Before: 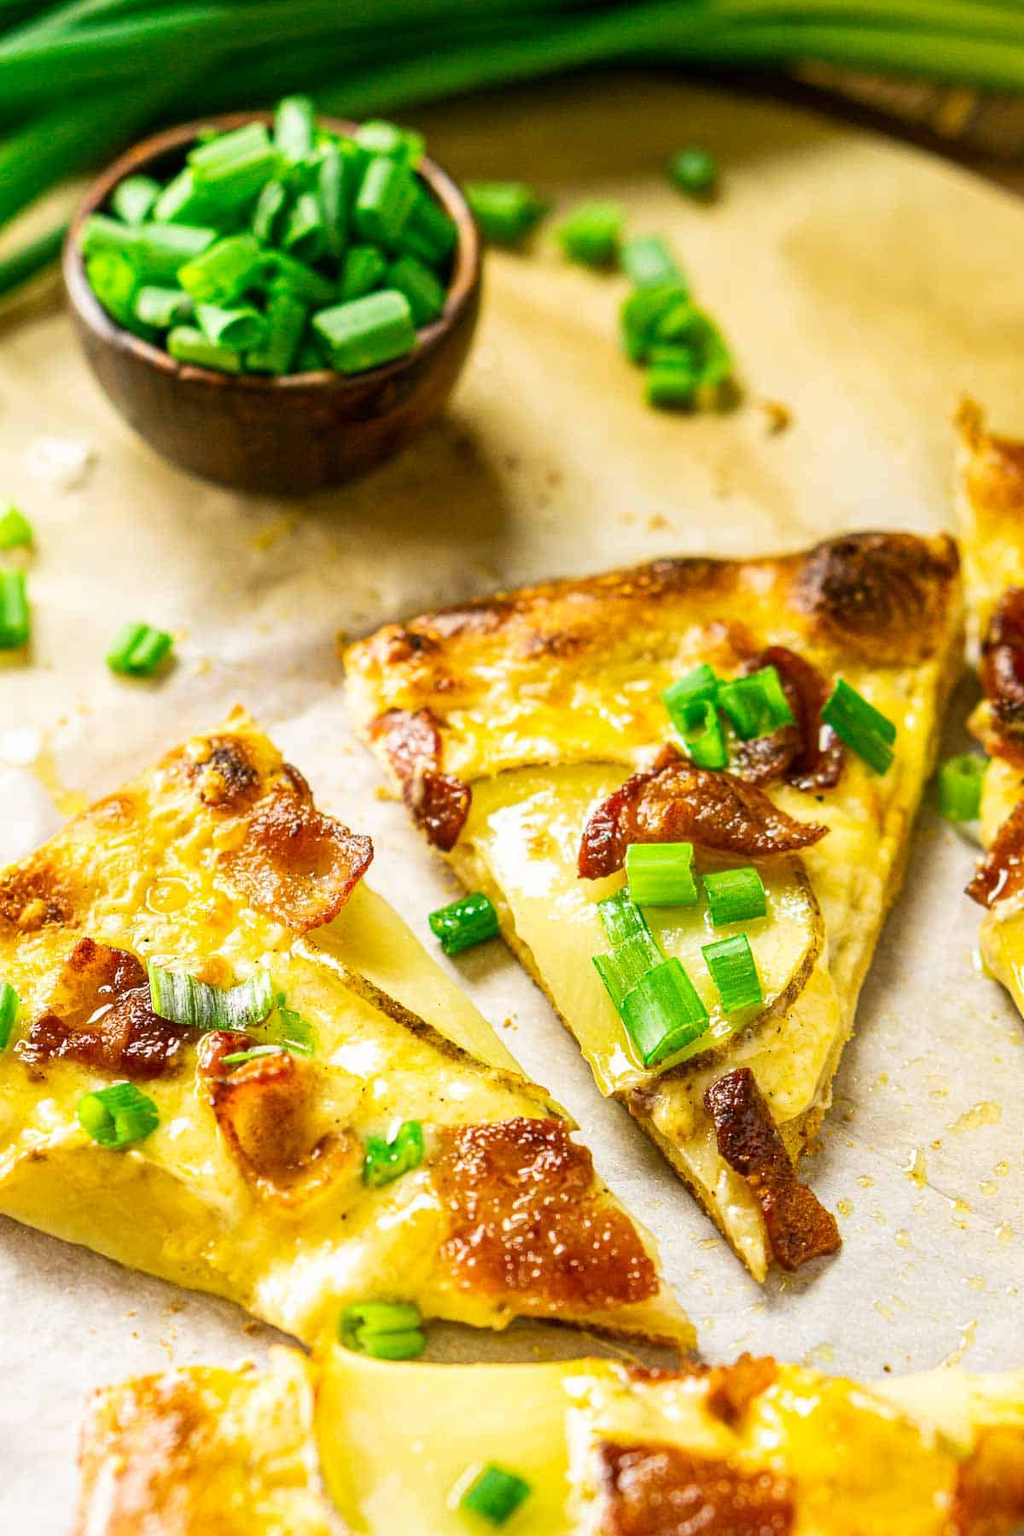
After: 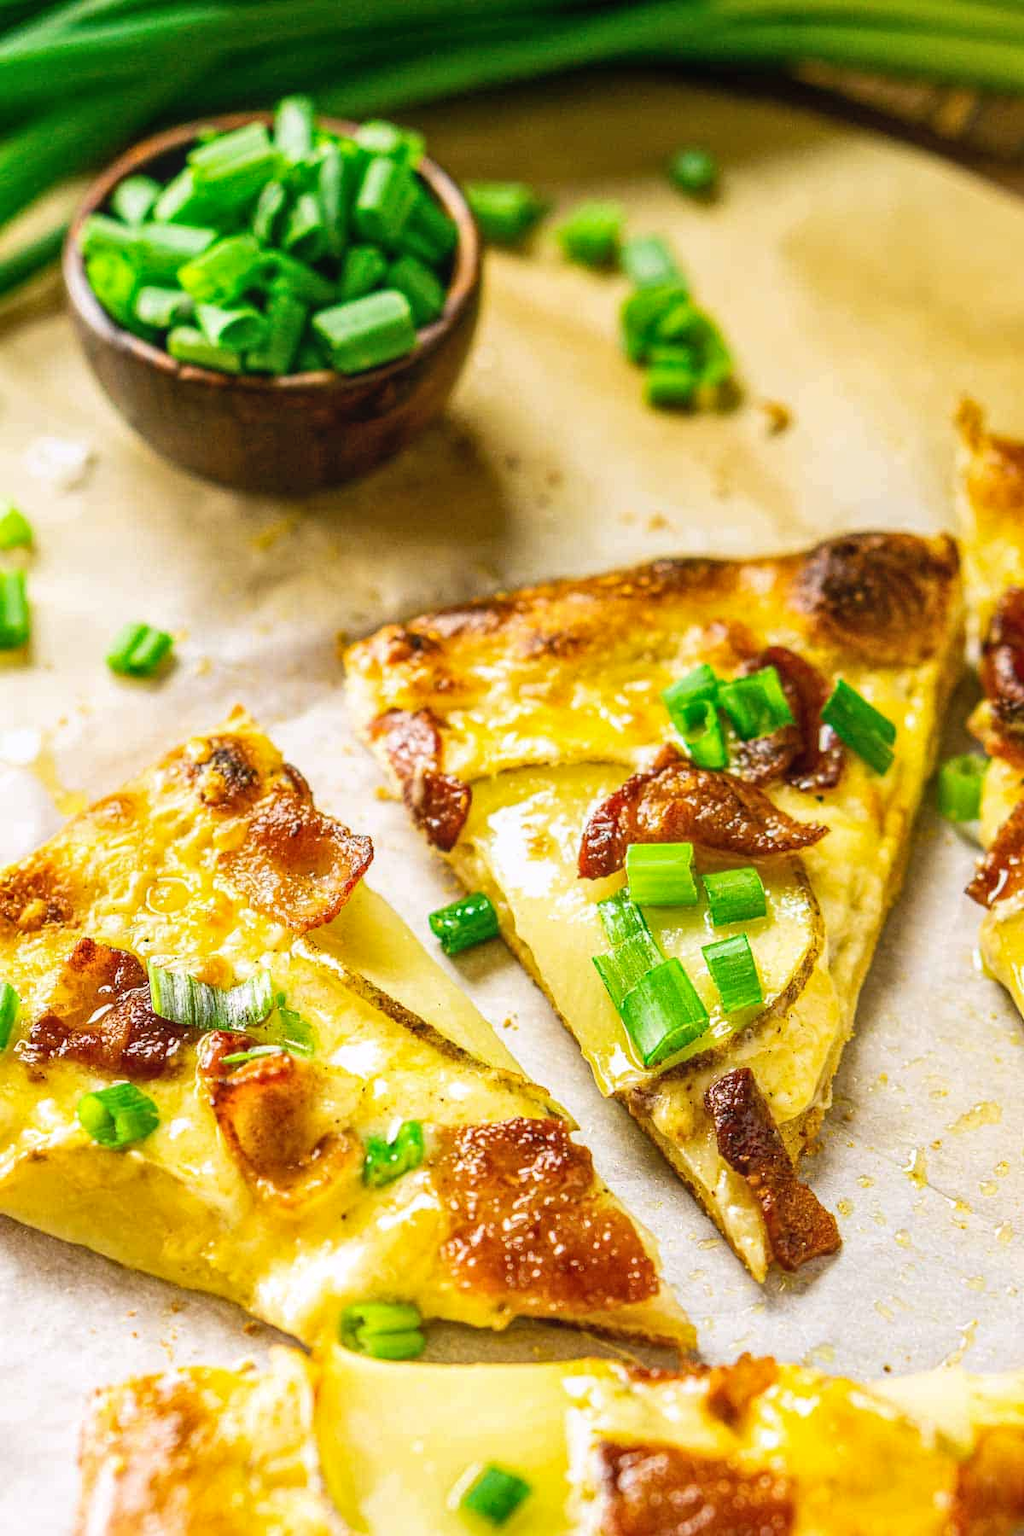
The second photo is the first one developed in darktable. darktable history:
local contrast: detail 110%
white balance: red 1.004, blue 1.024
